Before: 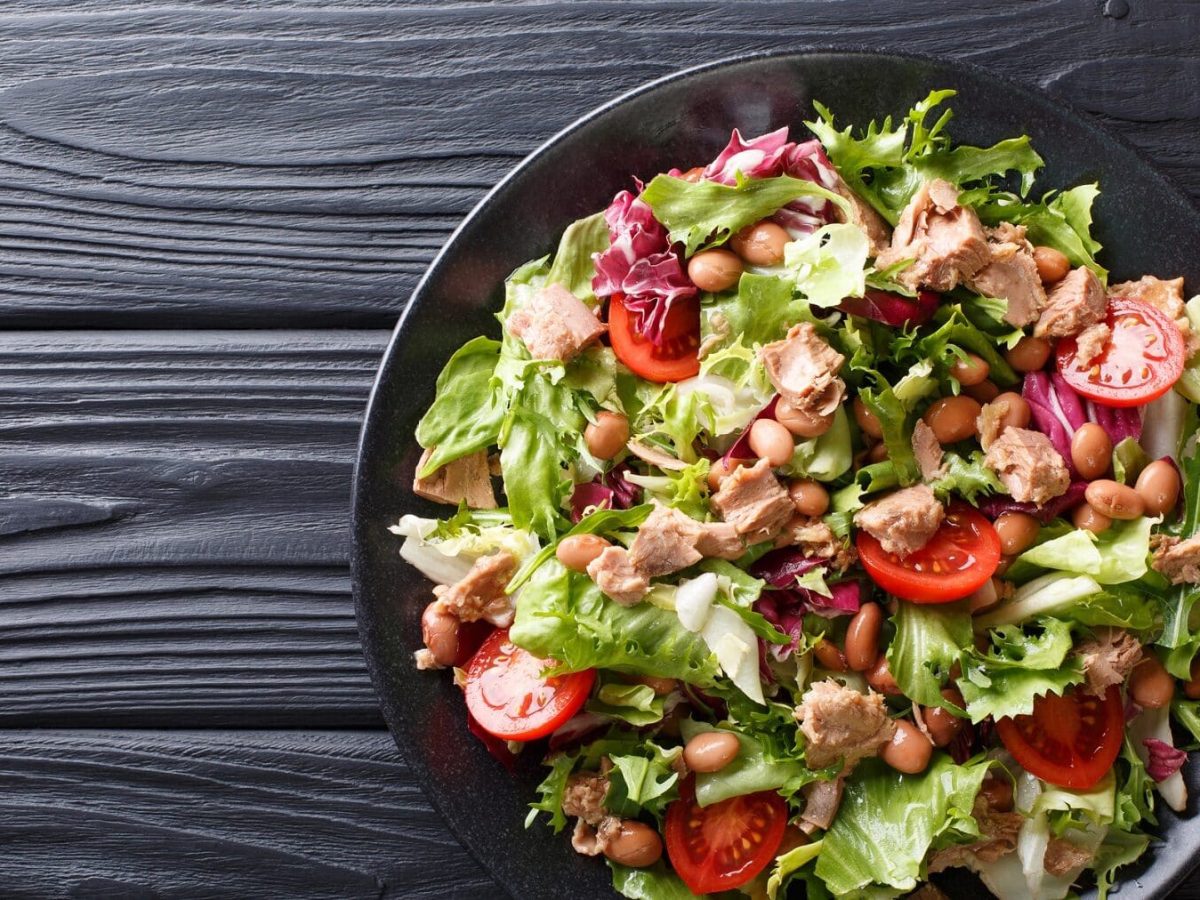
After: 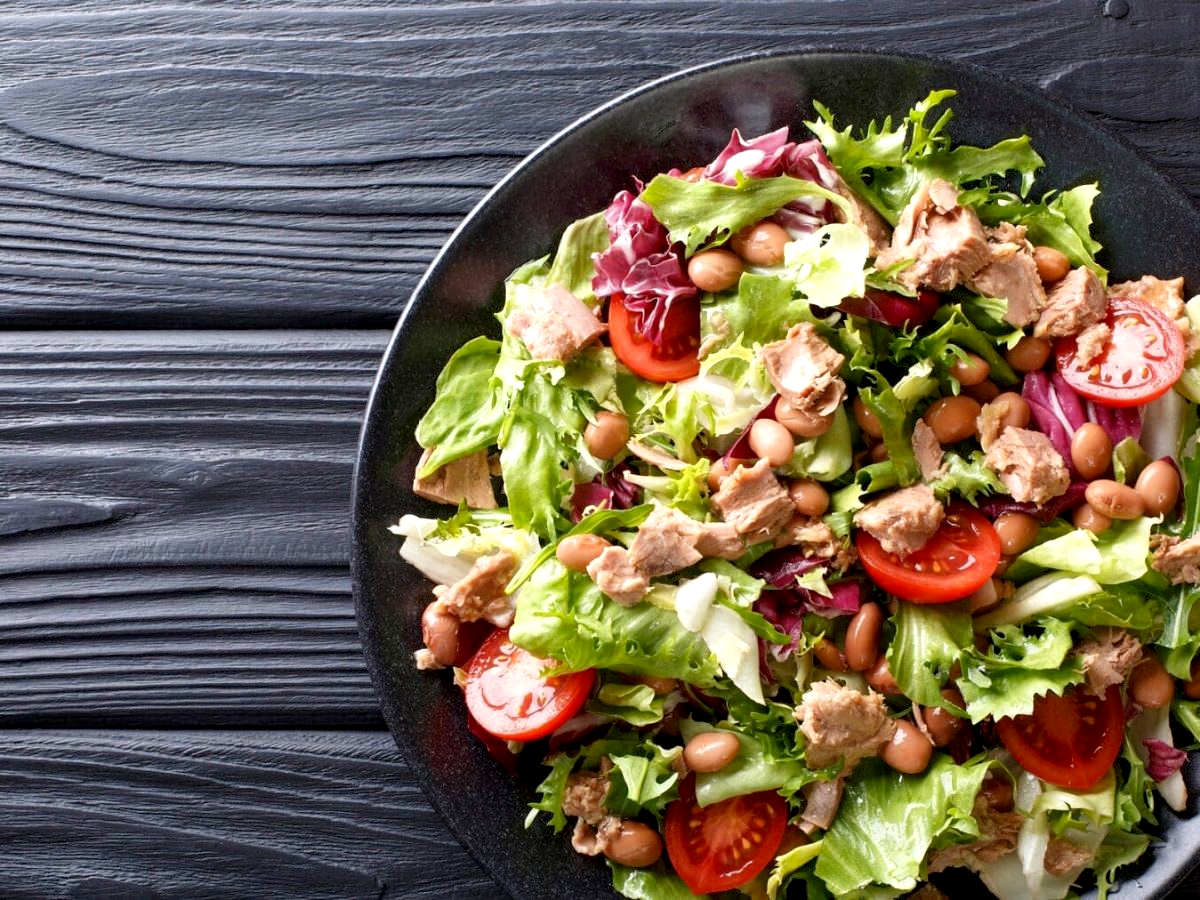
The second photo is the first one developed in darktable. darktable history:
exposure: black level correction 0.005, exposure 0.286 EV, compensate highlight preservation false
color zones: curves: ch0 [(0.068, 0.464) (0.25, 0.5) (0.48, 0.508) (0.75, 0.536) (0.886, 0.476) (0.967, 0.456)]; ch1 [(0.066, 0.456) (0.25, 0.5) (0.616, 0.508) (0.746, 0.56) (0.934, 0.444)]
tone equalizer: on, module defaults
